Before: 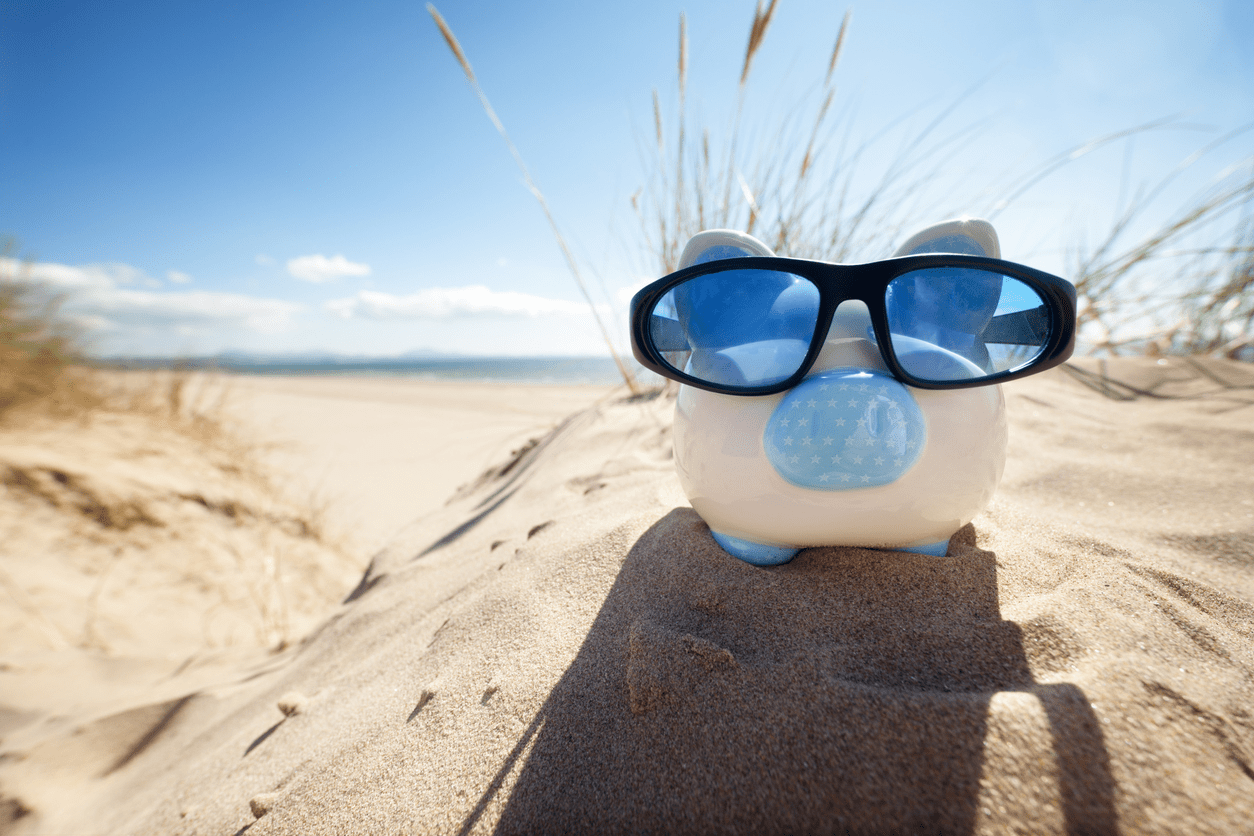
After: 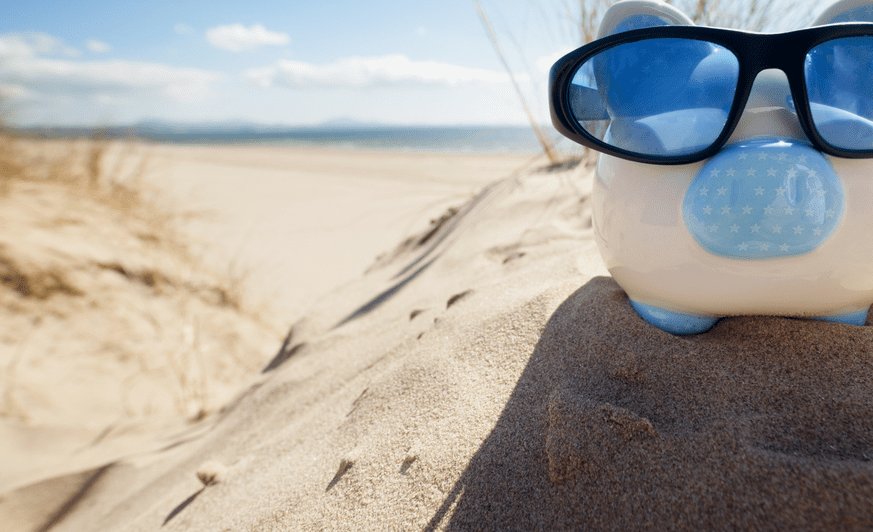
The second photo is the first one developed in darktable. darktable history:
crop: left 6.512%, top 27.725%, right 23.817%, bottom 8.544%
exposure: black level correction 0.001, exposure -0.124 EV, compensate exposure bias true, compensate highlight preservation false
